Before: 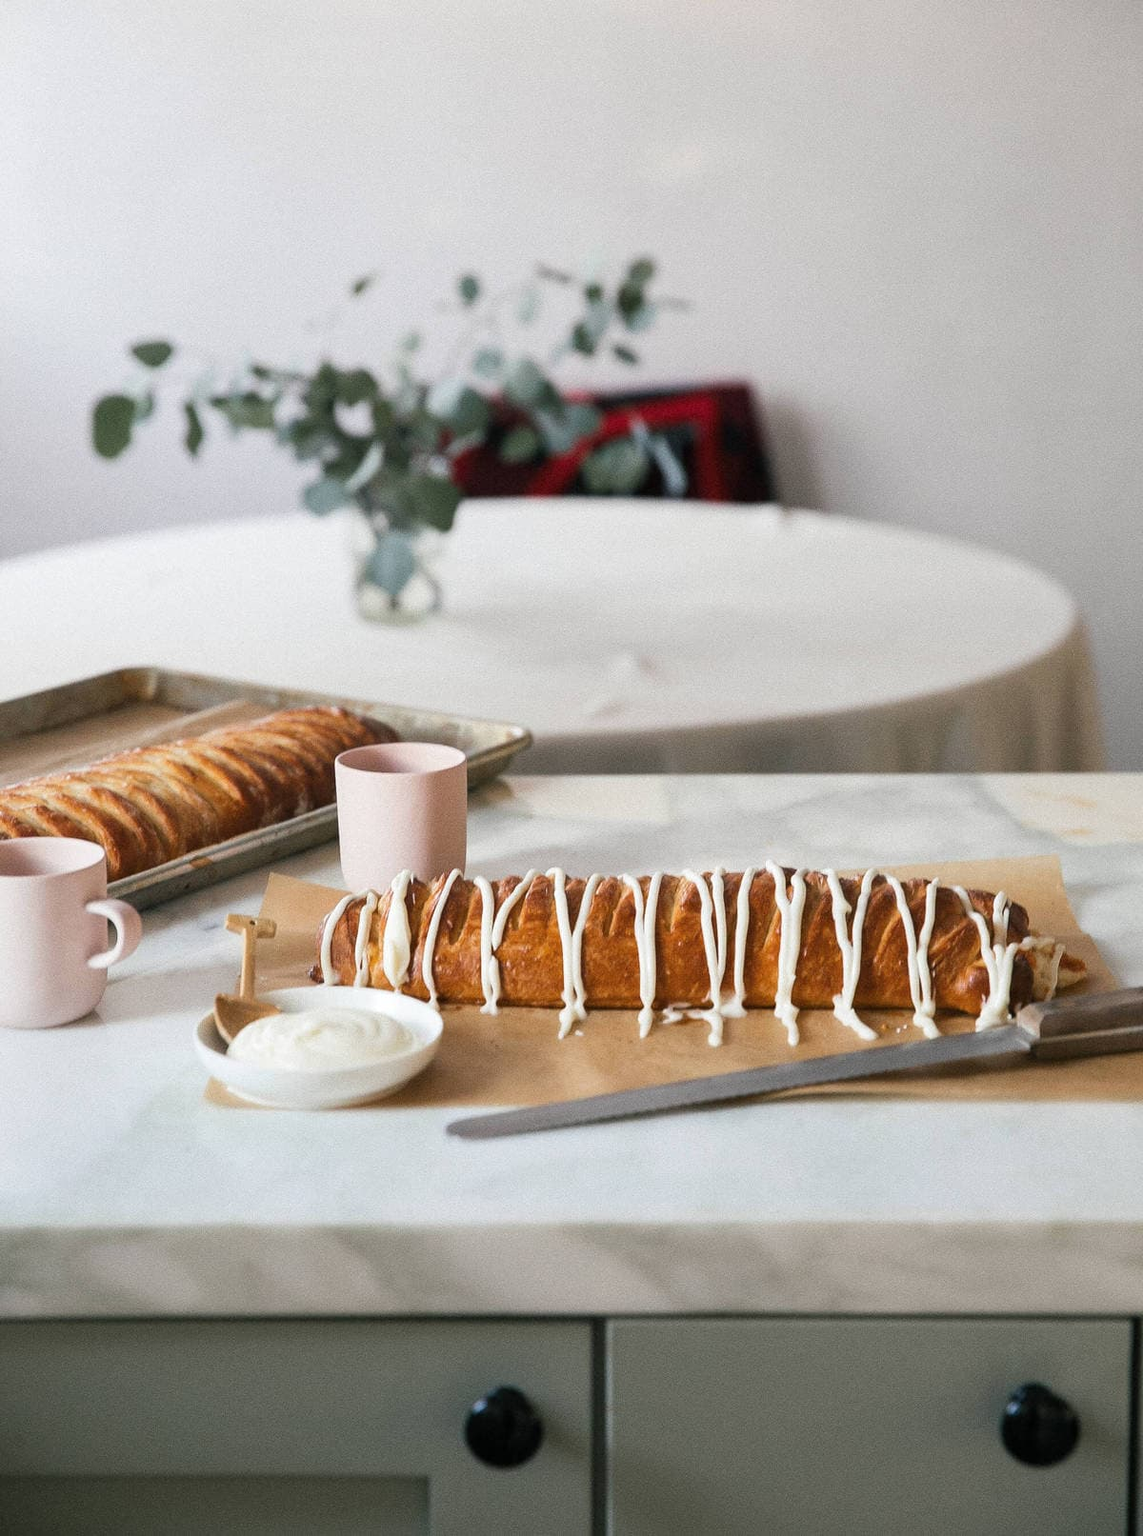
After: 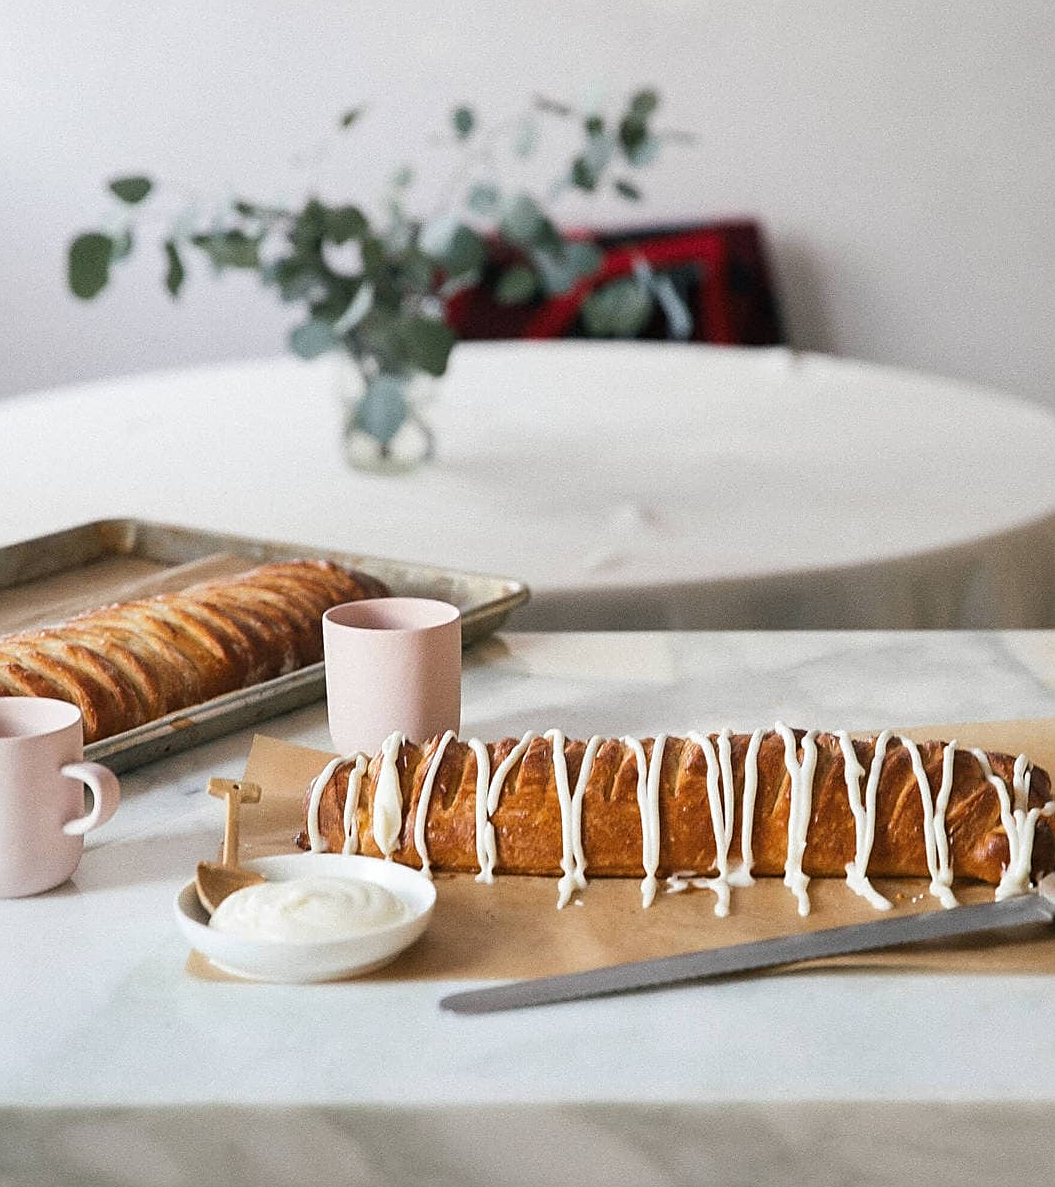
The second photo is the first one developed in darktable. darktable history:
crop and rotate: left 2.425%, top 11.305%, right 9.6%, bottom 15.08%
rgb levels: preserve colors max RGB
sharpen: on, module defaults
